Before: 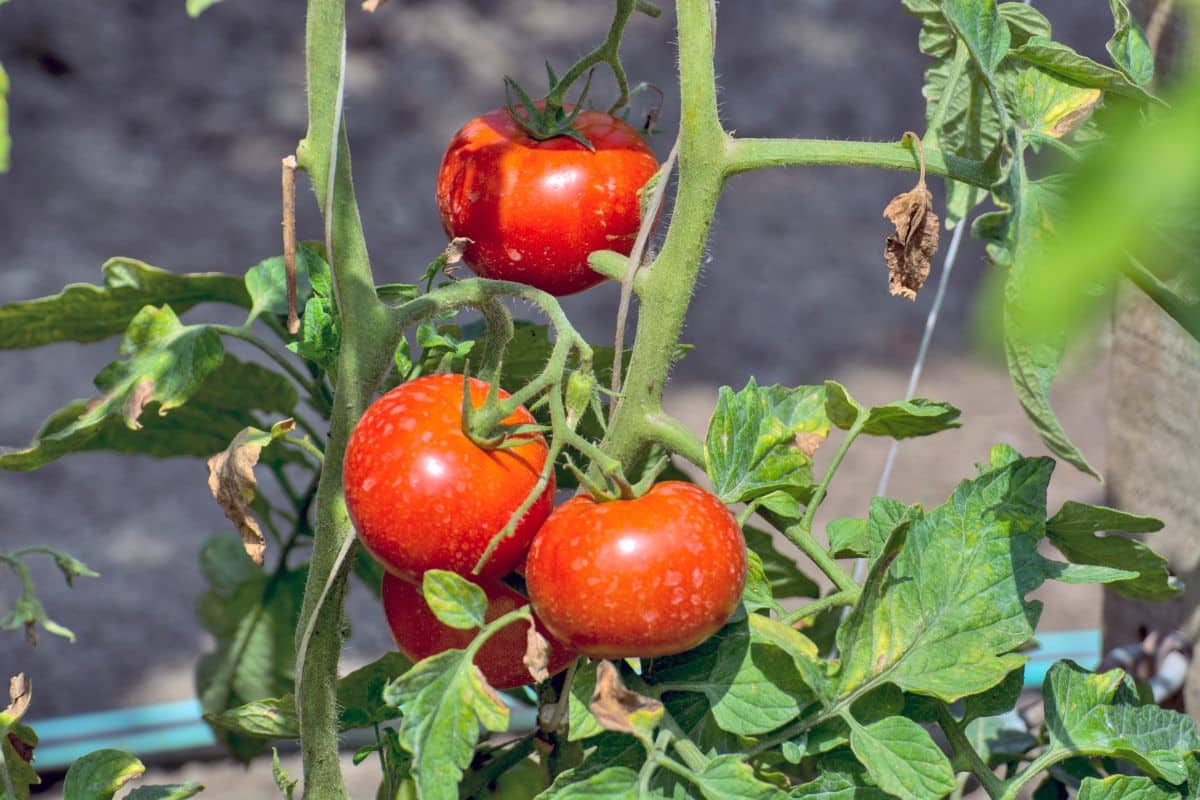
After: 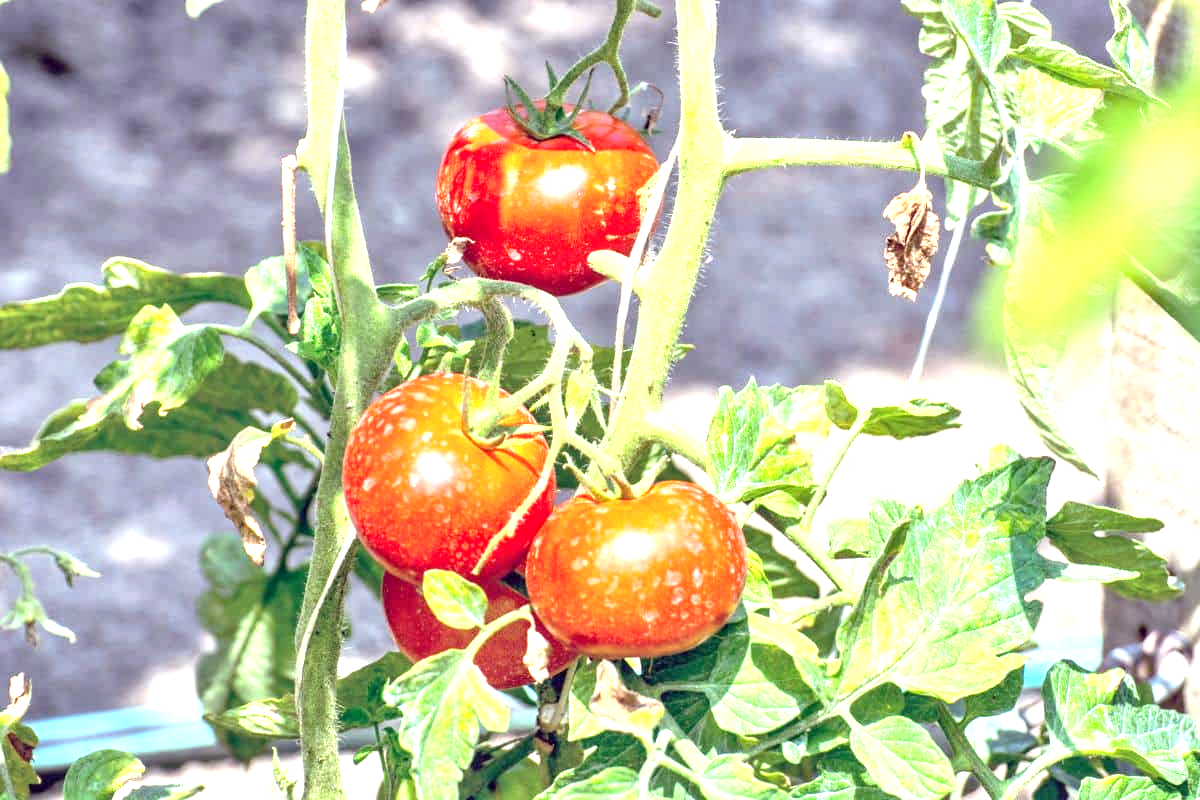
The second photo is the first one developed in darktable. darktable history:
local contrast: on, module defaults
exposure: black level correction 0.001, exposure 1.83 EV, compensate exposure bias true, compensate highlight preservation false
